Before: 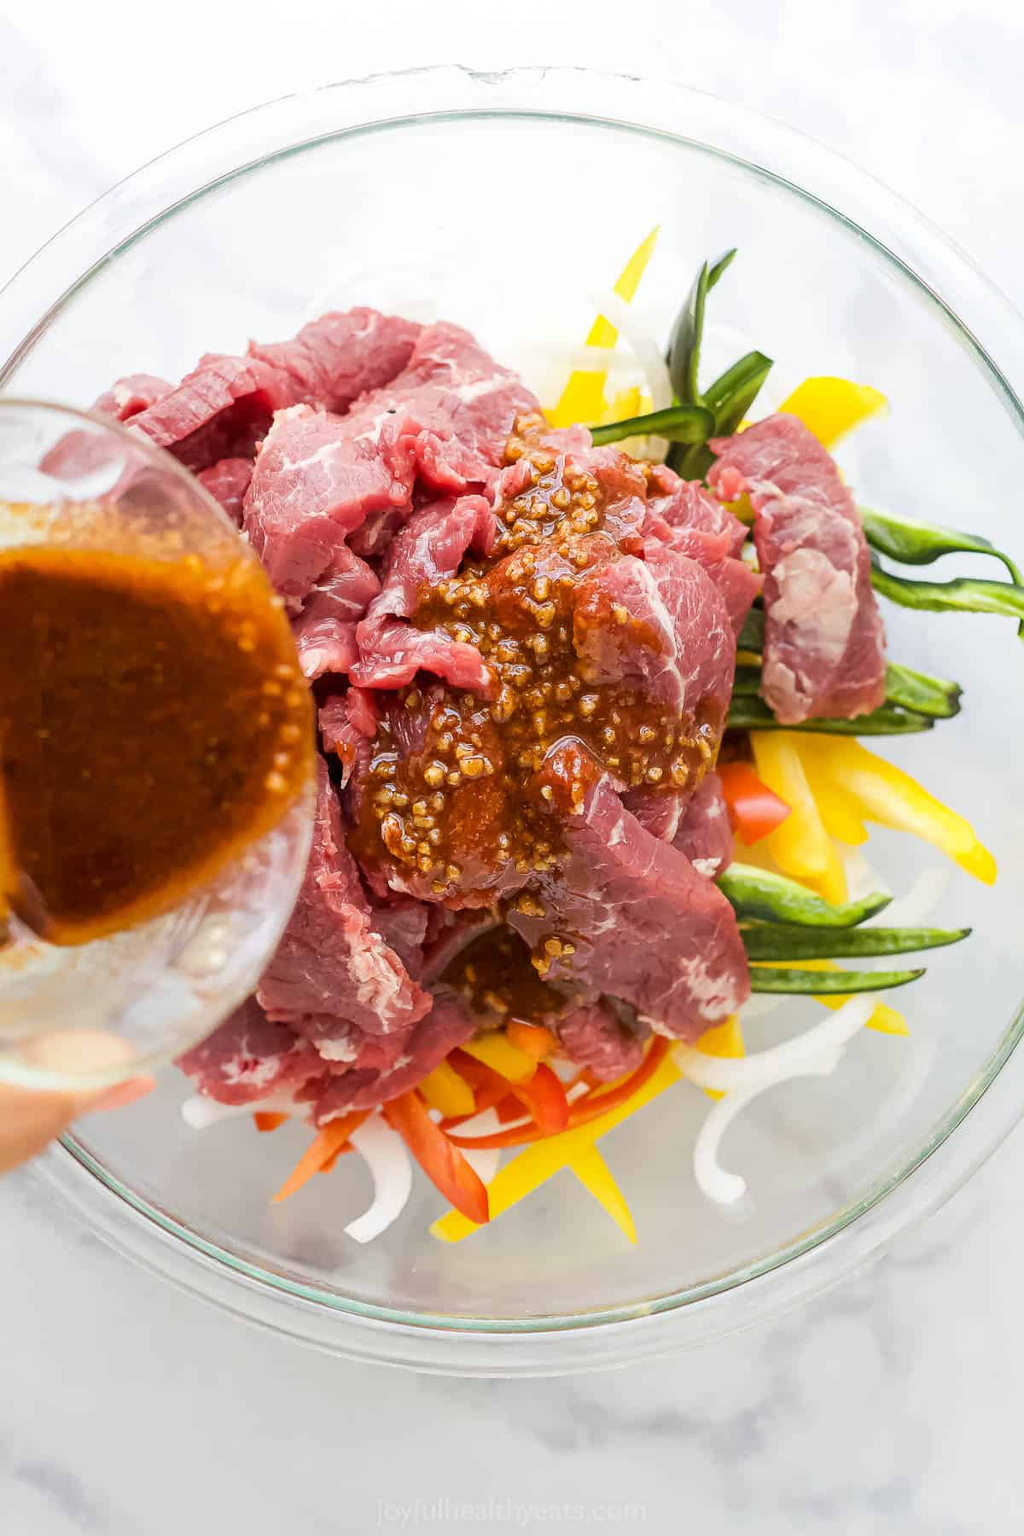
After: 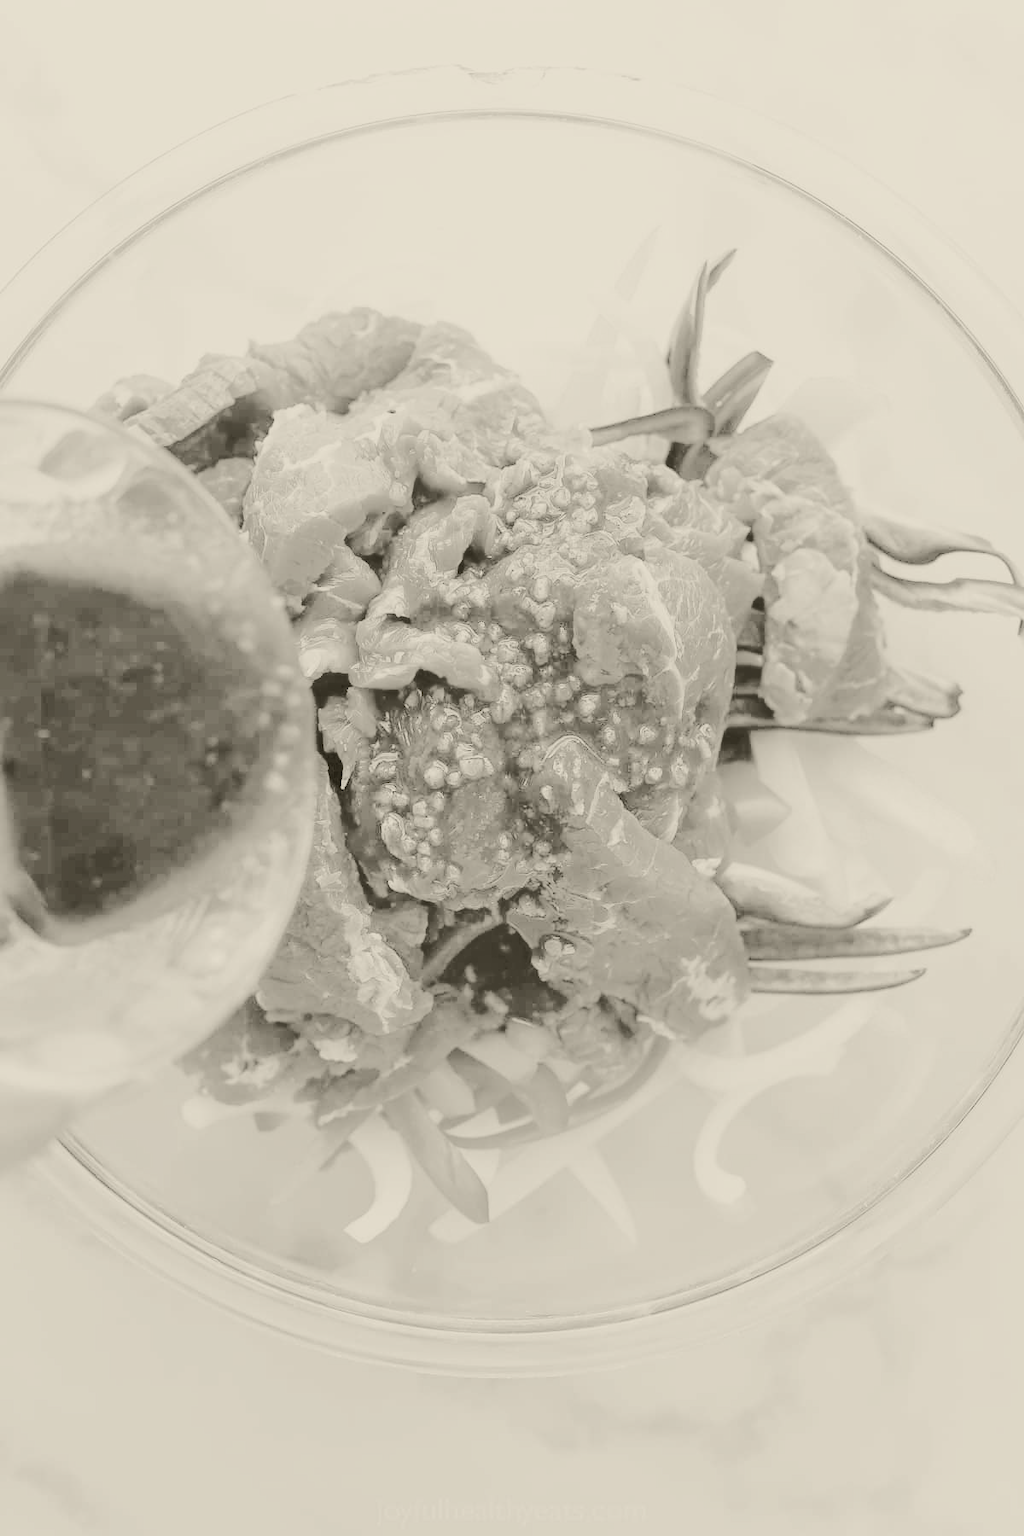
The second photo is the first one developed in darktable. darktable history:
contrast brightness saturation: contrast 0.28
tone curve: curves: ch0 [(0, 0) (0.003, 0.055) (0.011, 0.111) (0.025, 0.126) (0.044, 0.169) (0.069, 0.215) (0.1, 0.199) (0.136, 0.207) (0.177, 0.259) (0.224, 0.327) (0.277, 0.361) (0.335, 0.431) (0.399, 0.501) (0.468, 0.589) (0.543, 0.683) (0.623, 0.73) (0.709, 0.796) (0.801, 0.863) (0.898, 0.921) (1, 1)], preserve colors none
tone equalizer: -8 EV -0.417 EV, -7 EV -0.389 EV, -6 EV -0.333 EV, -5 EV -0.222 EV, -3 EV 0.222 EV, -2 EV 0.333 EV, -1 EV 0.389 EV, +0 EV 0.417 EV, edges refinement/feathering 500, mask exposure compensation -1.57 EV, preserve details no
colorize: hue 41.44°, saturation 22%, source mix 60%, lightness 10.61%
exposure: exposure 2.003 EV, compensate highlight preservation false
